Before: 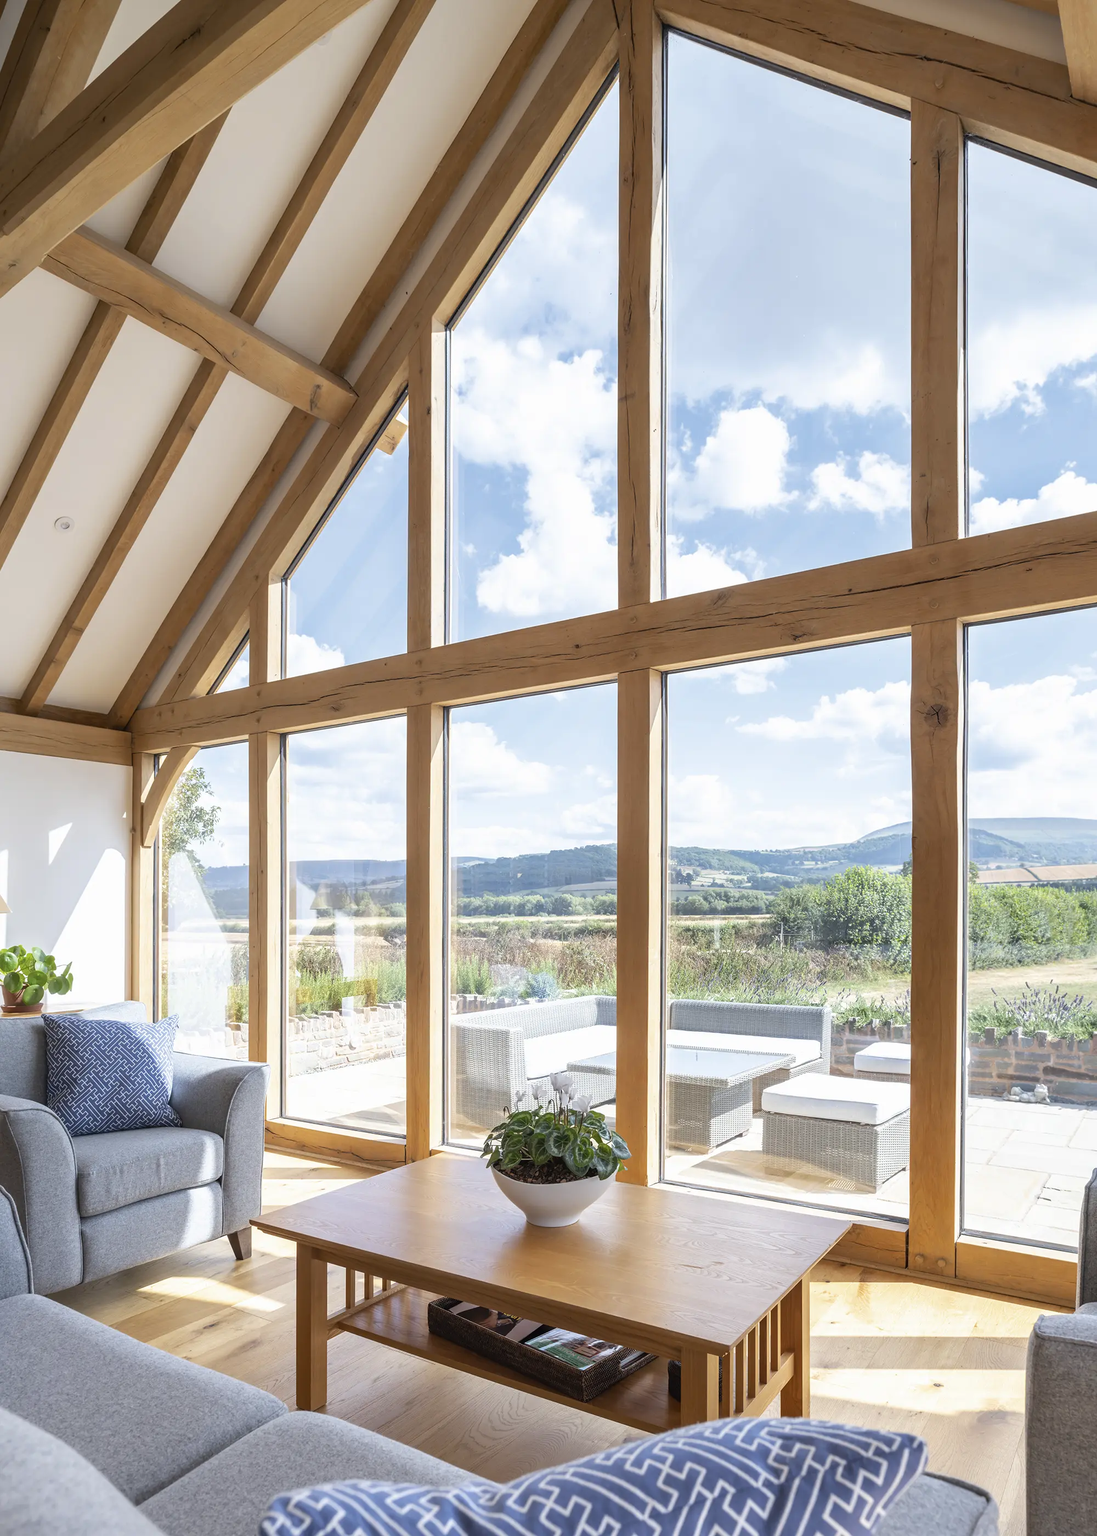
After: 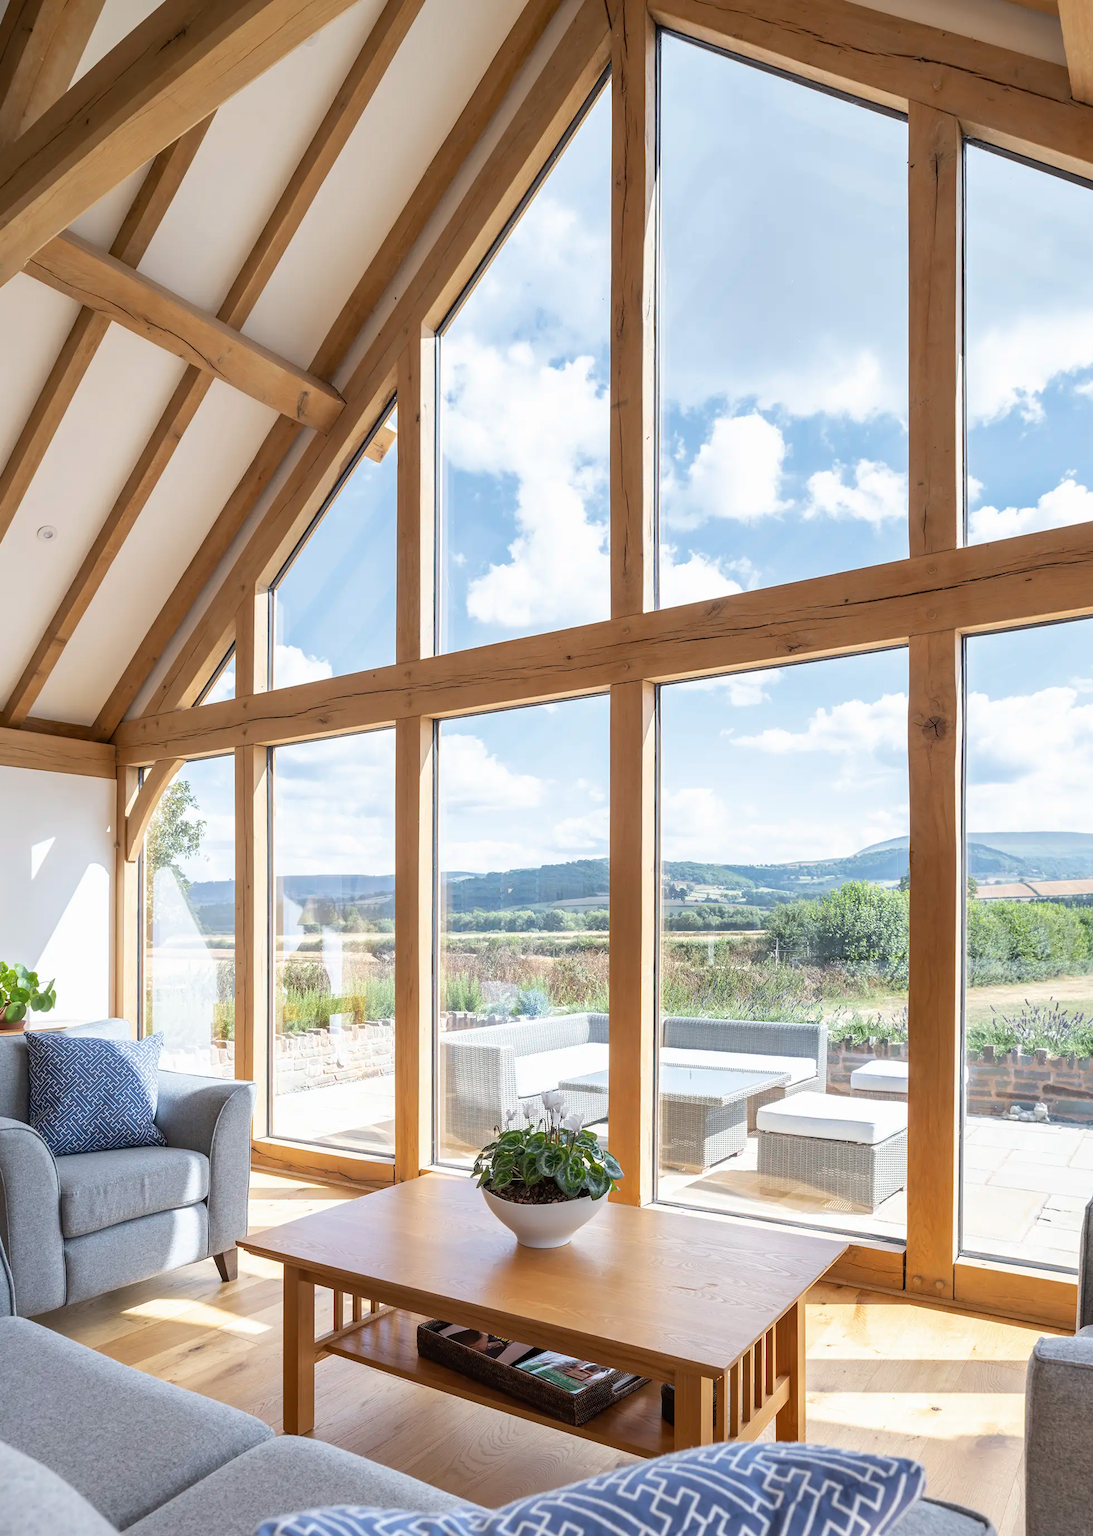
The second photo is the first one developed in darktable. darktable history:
crop: left 1.694%, right 0.282%, bottom 1.644%
